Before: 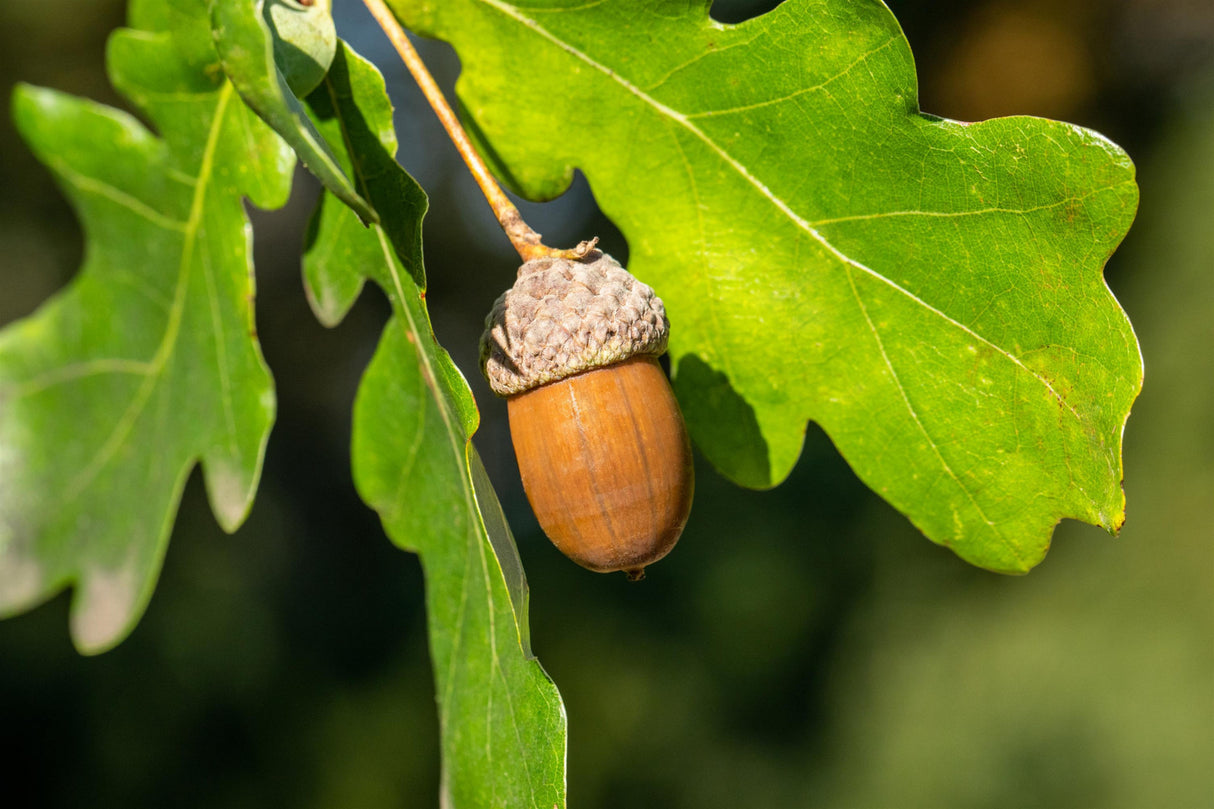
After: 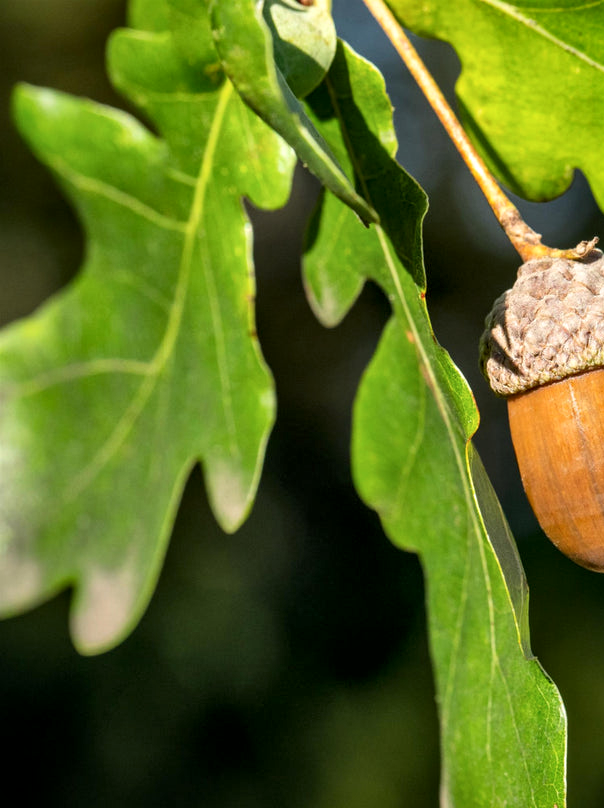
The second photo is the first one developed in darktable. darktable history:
local contrast: mode bilateral grid, contrast 26, coarseness 60, detail 152%, midtone range 0.2
crop and rotate: left 0.026%, top 0%, right 50.185%
